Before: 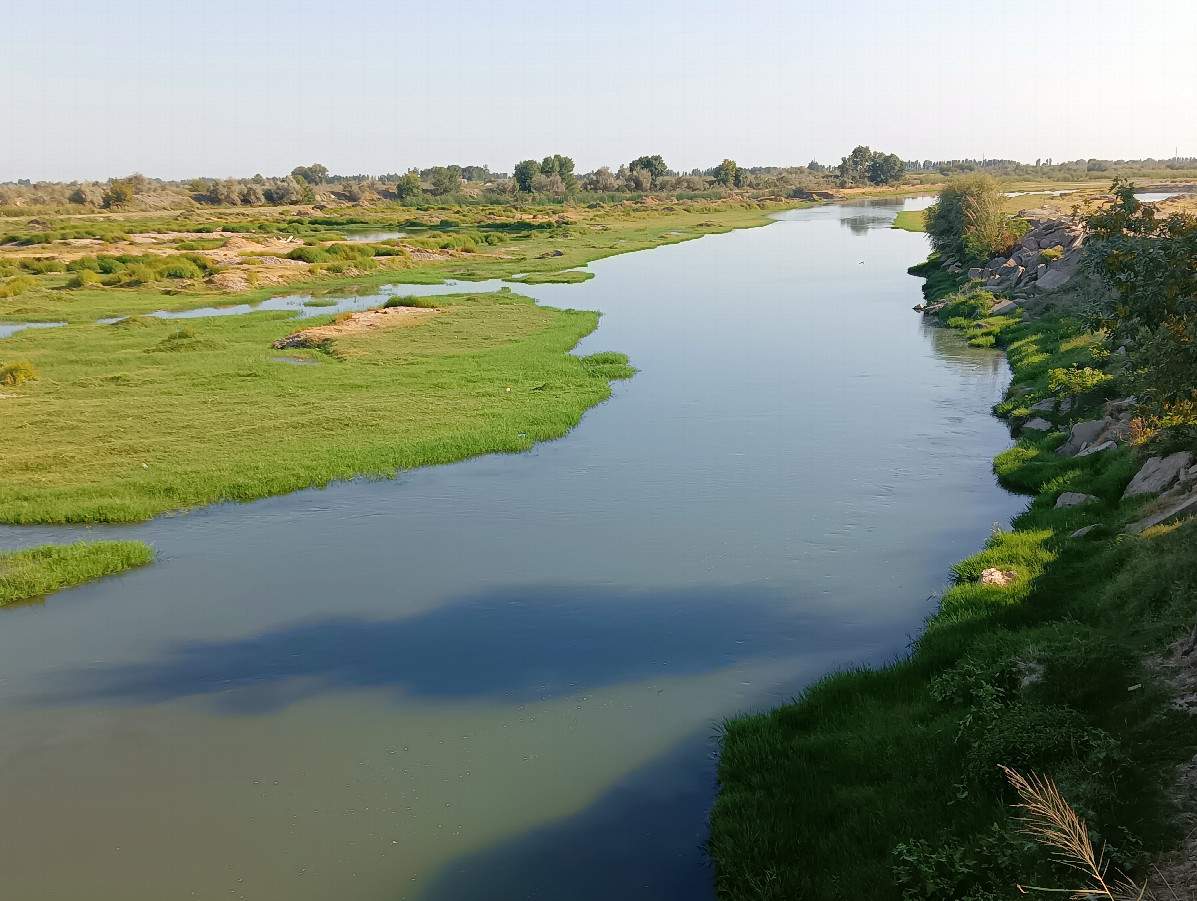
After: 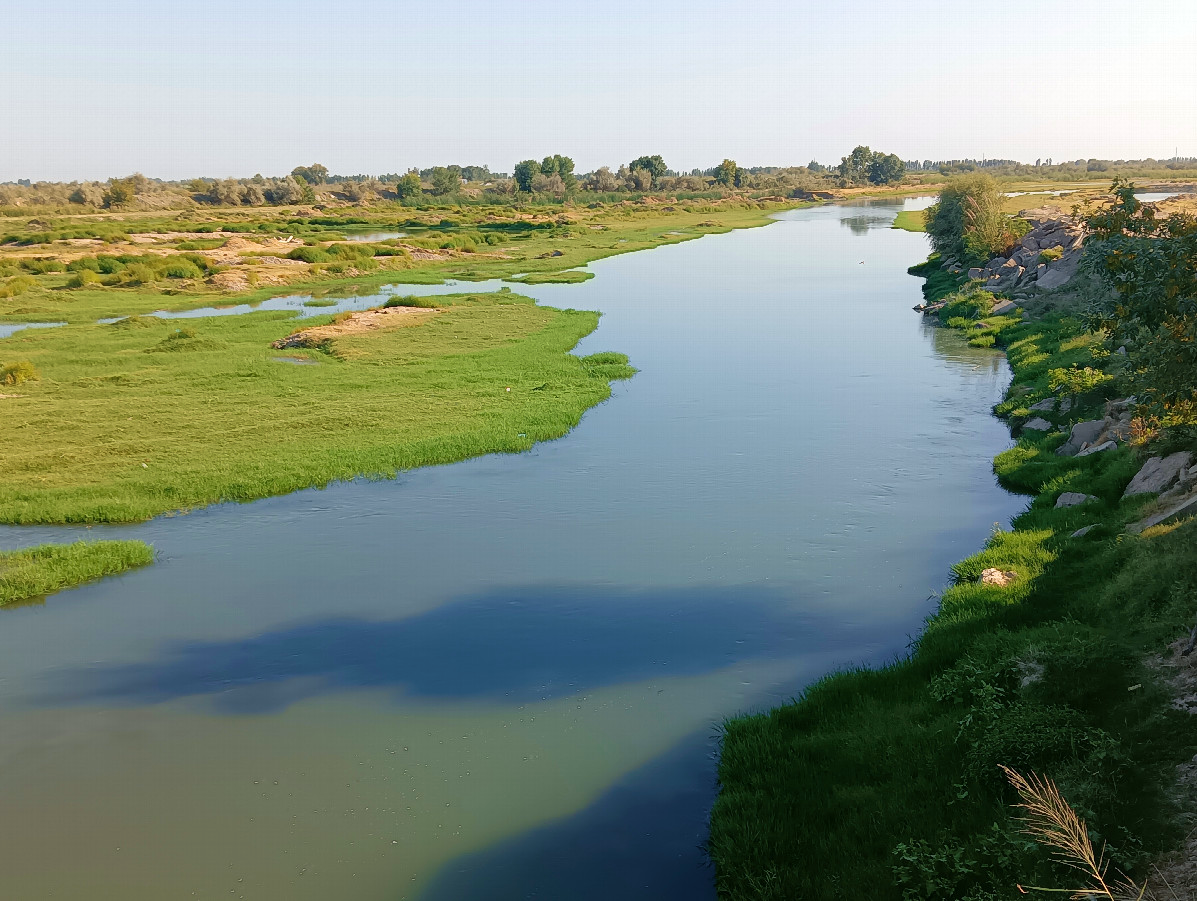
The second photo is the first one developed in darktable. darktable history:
velvia: on, module defaults
color balance rgb: shadows lift › chroma 2.036%, shadows lift › hue 250.65°, perceptual saturation grading › global saturation -0.091%
